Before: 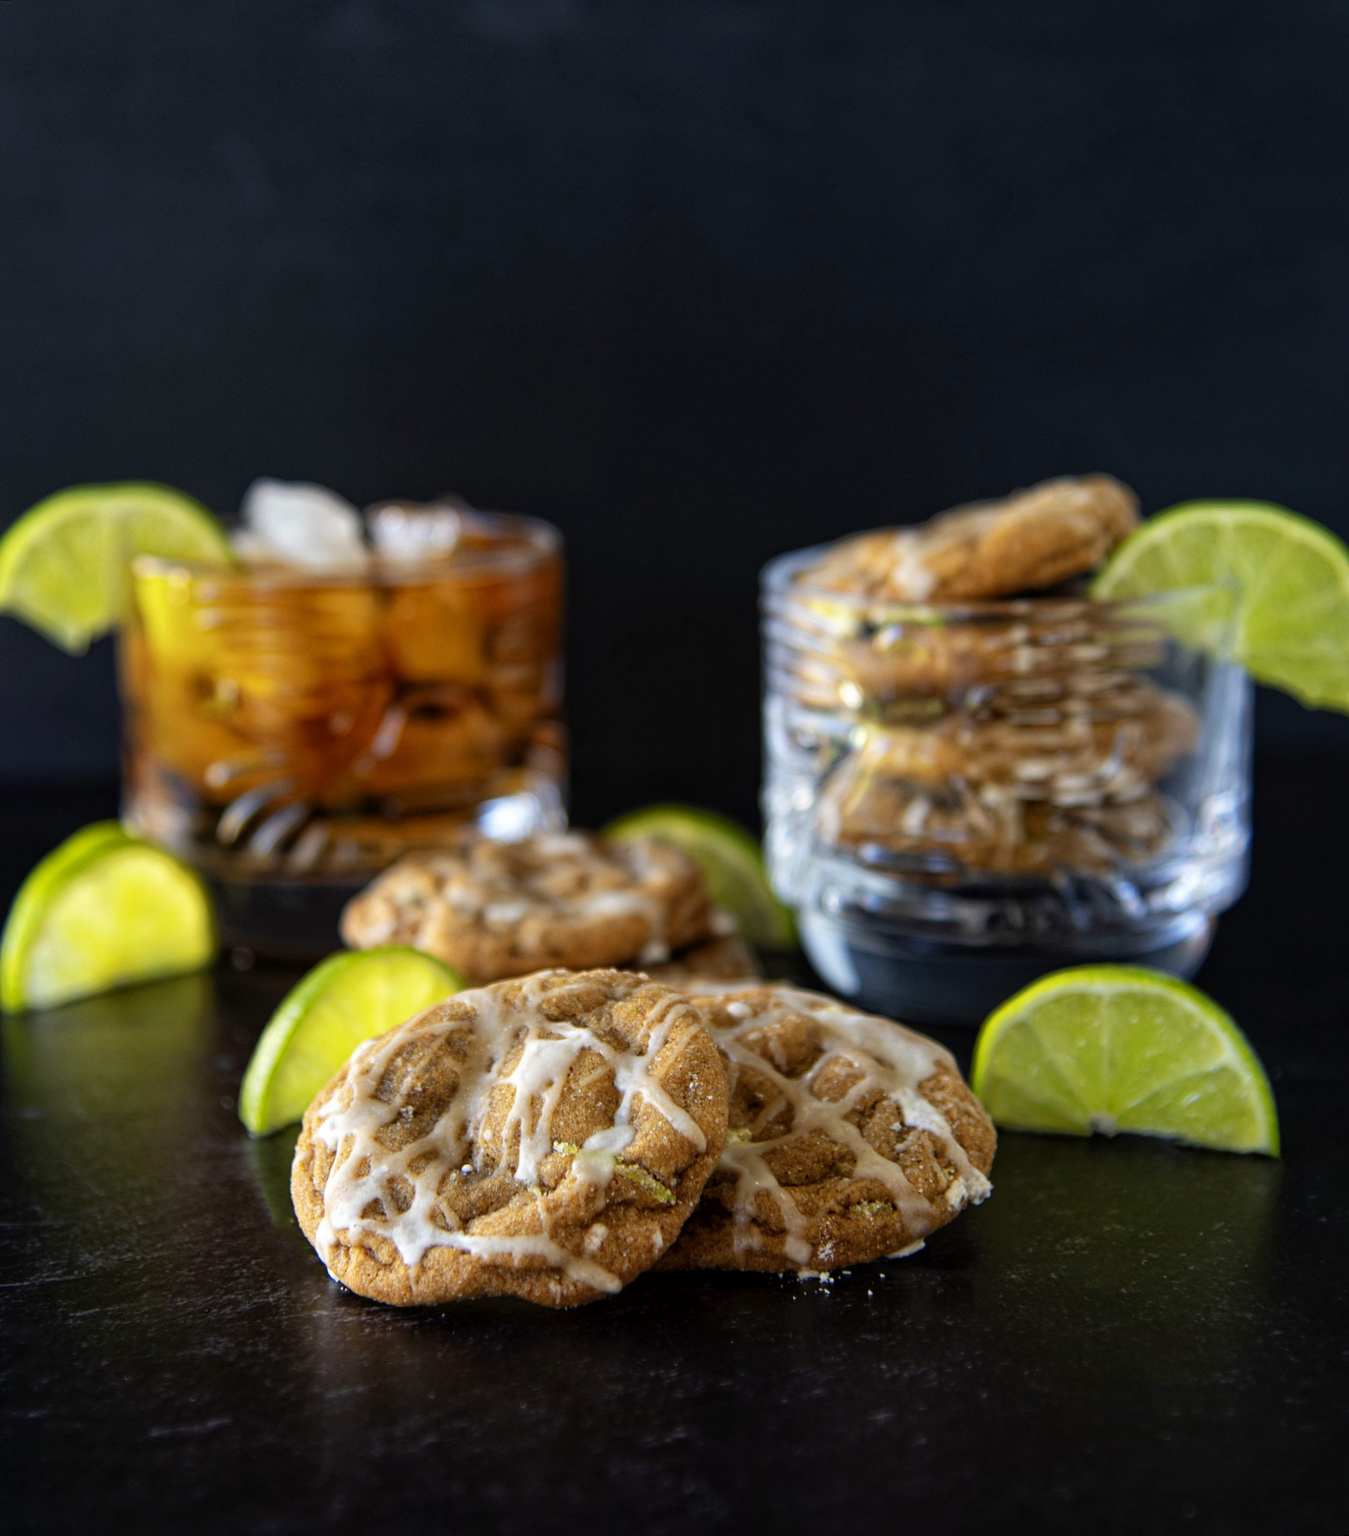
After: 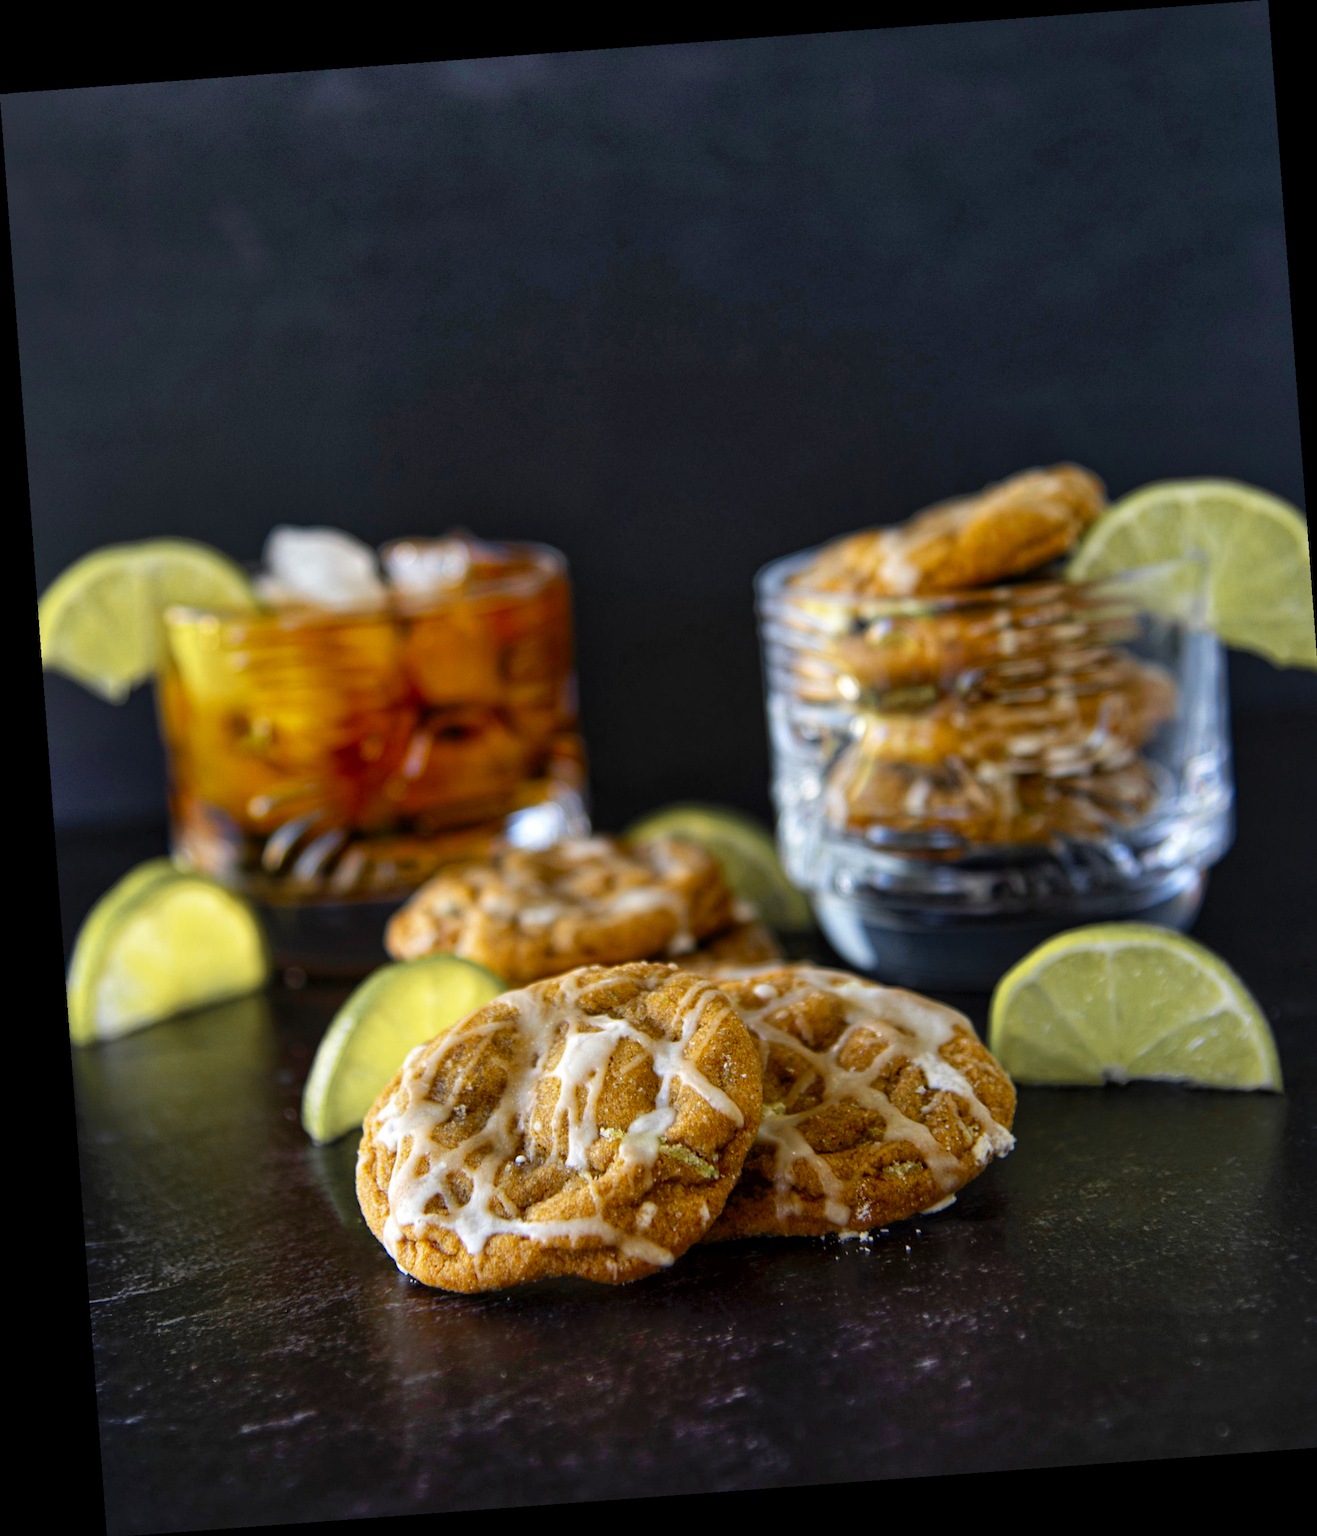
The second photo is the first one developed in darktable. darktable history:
rotate and perspective: rotation -4.25°, automatic cropping off
shadows and highlights: shadows 62.66, white point adjustment 0.37, highlights -34.44, compress 83.82%
color zones: curves: ch1 [(0, 0.679) (0.143, 0.647) (0.286, 0.261) (0.378, -0.011) (0.571, 0.396) (0.714, 0.399) (0.857, 0.406) (1, 0.679)]
color balance rgb: perceptual saturation grading › global saturation 20%, global vibrance 20%
crop: right 4.126%, bottom 0.031%
